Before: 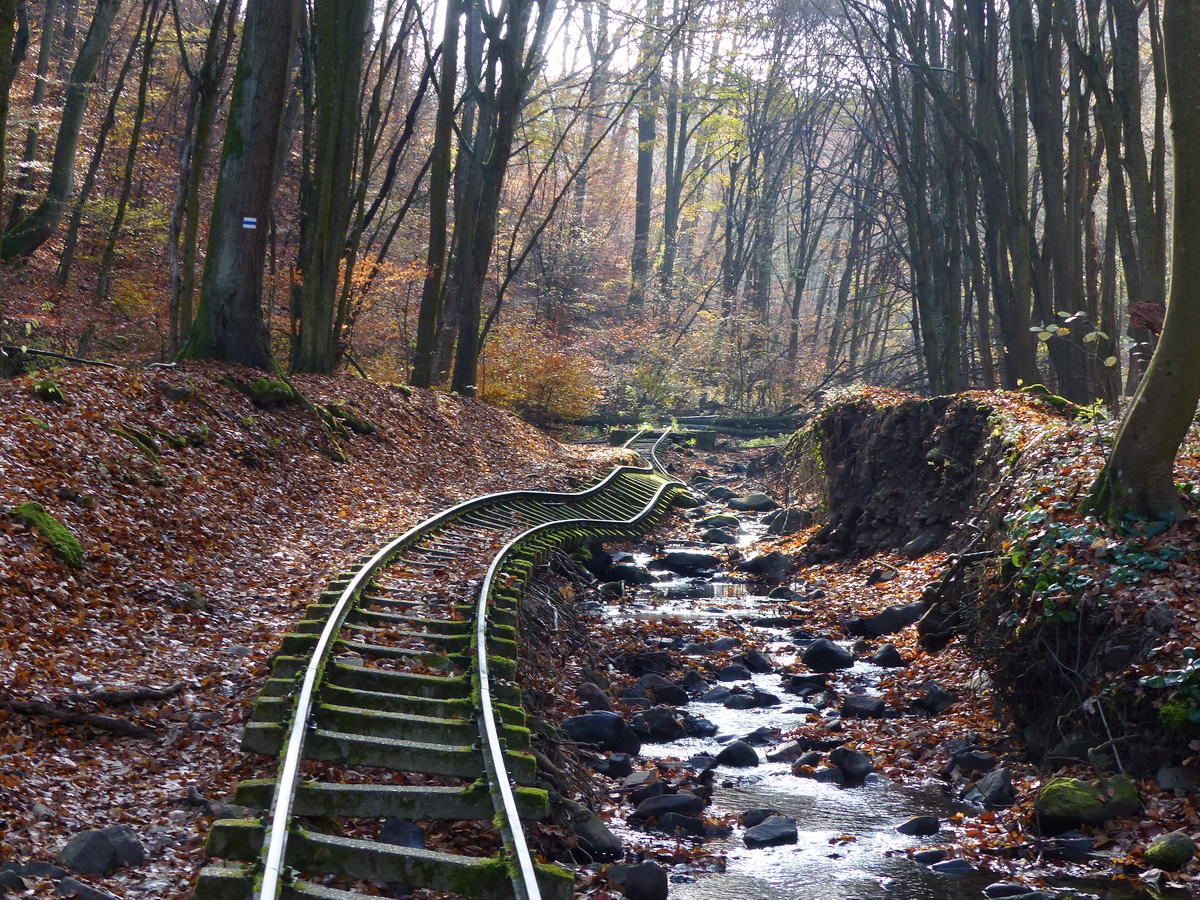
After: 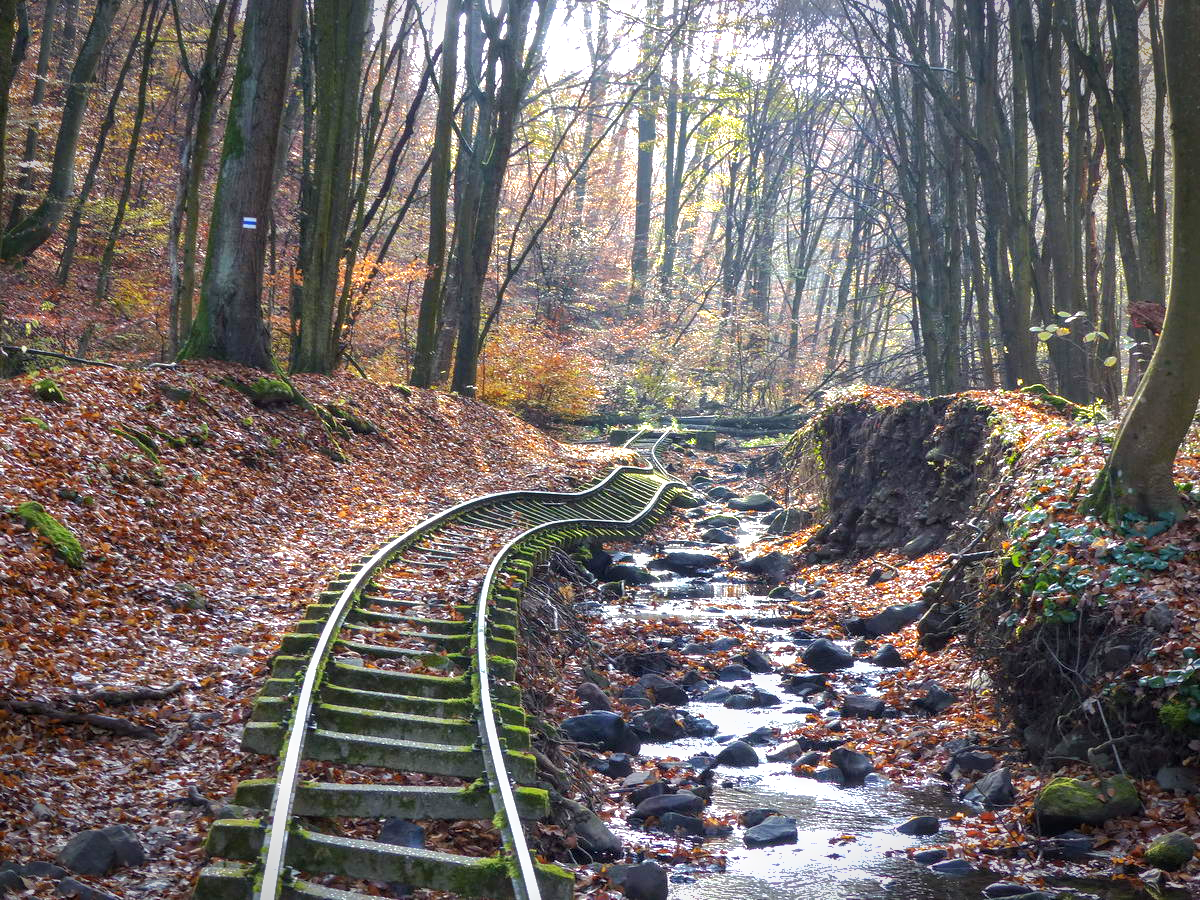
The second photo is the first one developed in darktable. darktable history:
exposure: black level correction 0, exposure 0.952 EV, compensate highlight preservation false
vignetting: fall-off start 90.05%, fall-off radius 38.41%, saturation -0.03, center (0, 0.005), width/height ratio 1.213, shape 1.29, unbound false
shadows and highlights: shadows 40.14, highlights -59.87
local contrast: on, module defaults
